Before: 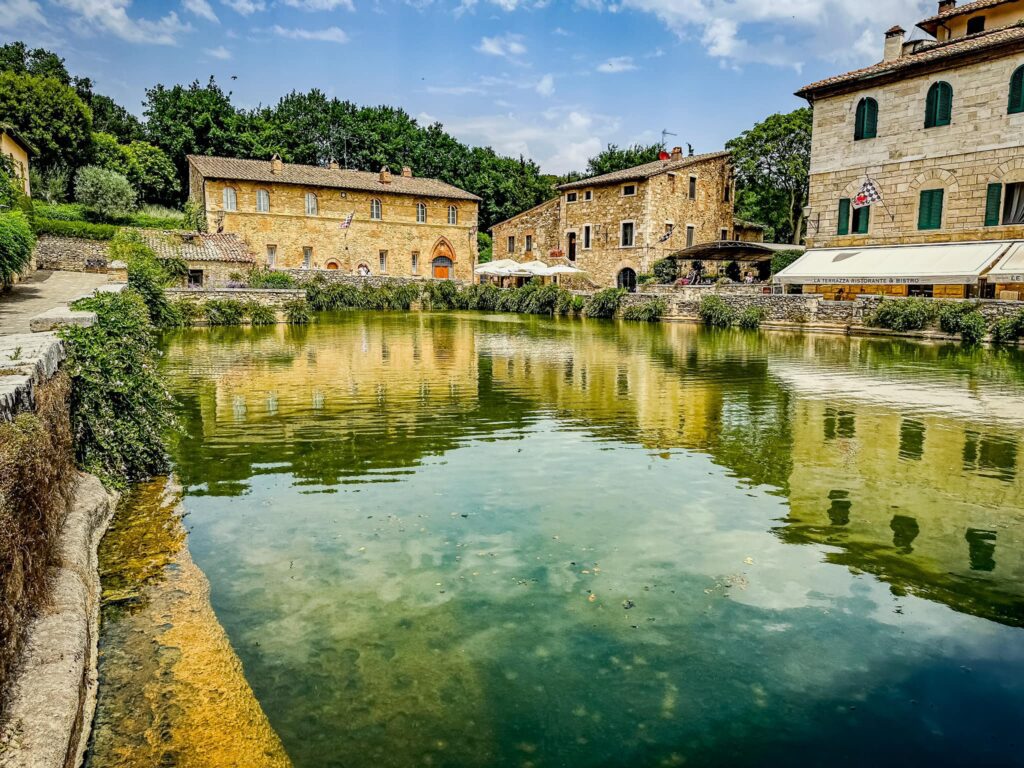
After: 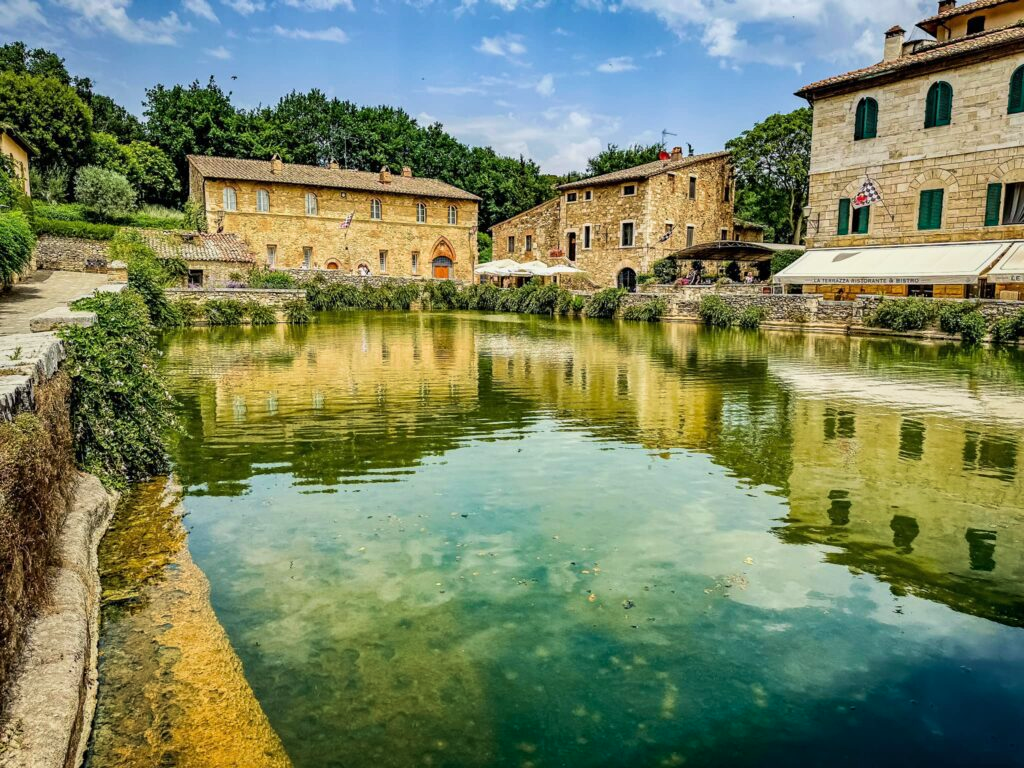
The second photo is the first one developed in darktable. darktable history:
shadows and highlights: radius 125.46, shadows 30.51, highlights -30.51, low approximation 0.01, soften with gaussian
velvia: on, module defaults
